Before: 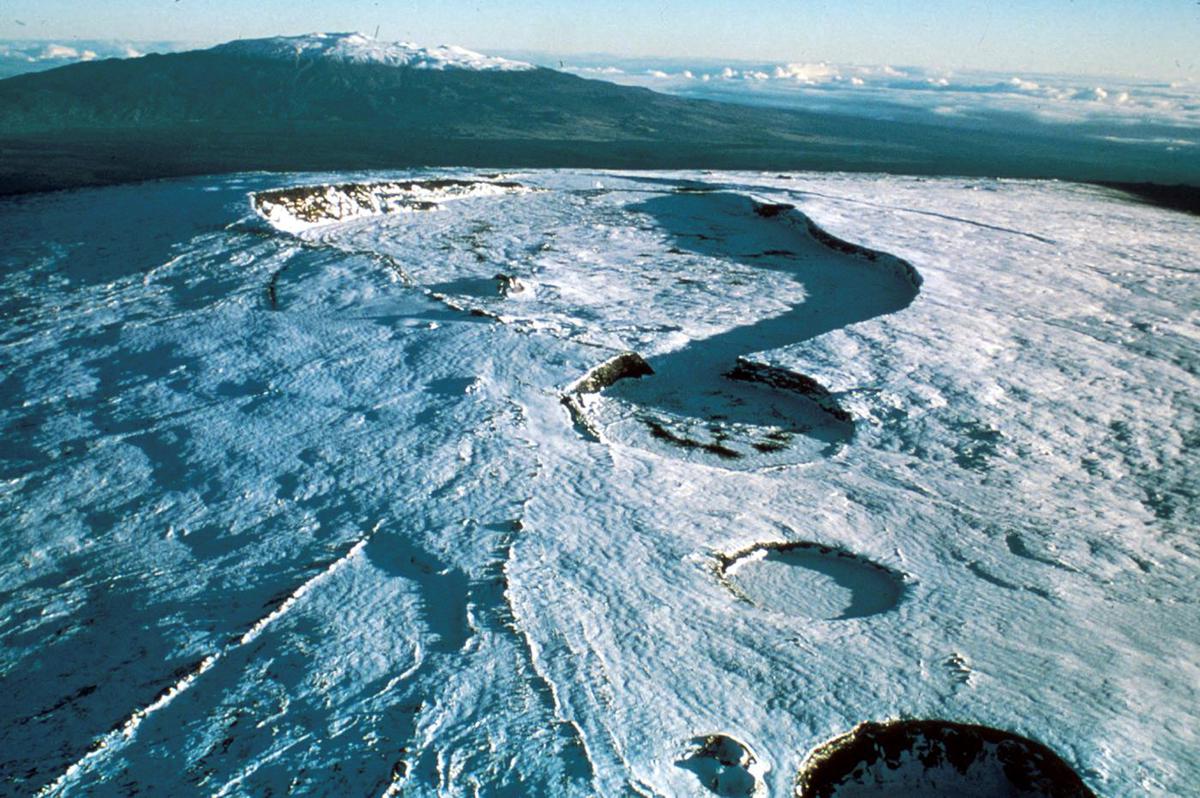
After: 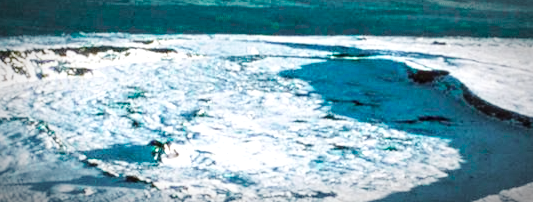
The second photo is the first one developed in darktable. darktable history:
tone equalizer: on, module defaults
crop: left 28.751%, top 16.809%, right 26.795%, bottom 57.788%
base curve: curves: ch0 [(0, 0) (0.032, 0.025) (0.121, 0.166) (0.206, 0.329) (0.605, 0.79) (1, 1)], preserve colors none
exposure: exposure 0.602 EV, compensate highlight preservation false
local contrast: on, module defaults
color zones: curves: ch0 [(0.25, 0.5) (0.423, 0.5) (0.443, 0.5) (0.521, 0.756) (0.568, 0.5) (0.576, 0.5) (0.75, 0.5)]; ch1 [(0.25, 0.5) (0.423, 0.5) (0.443, 0.5) (0.539, 0.873) (0.624, 0.565) (0.631, 0.5) (0.75, 0.5)]
vignetting: fall-off start 67.84%, fall-off radius 67.37%, brightness -0.713, saturation -0.483, automatic ratio true
